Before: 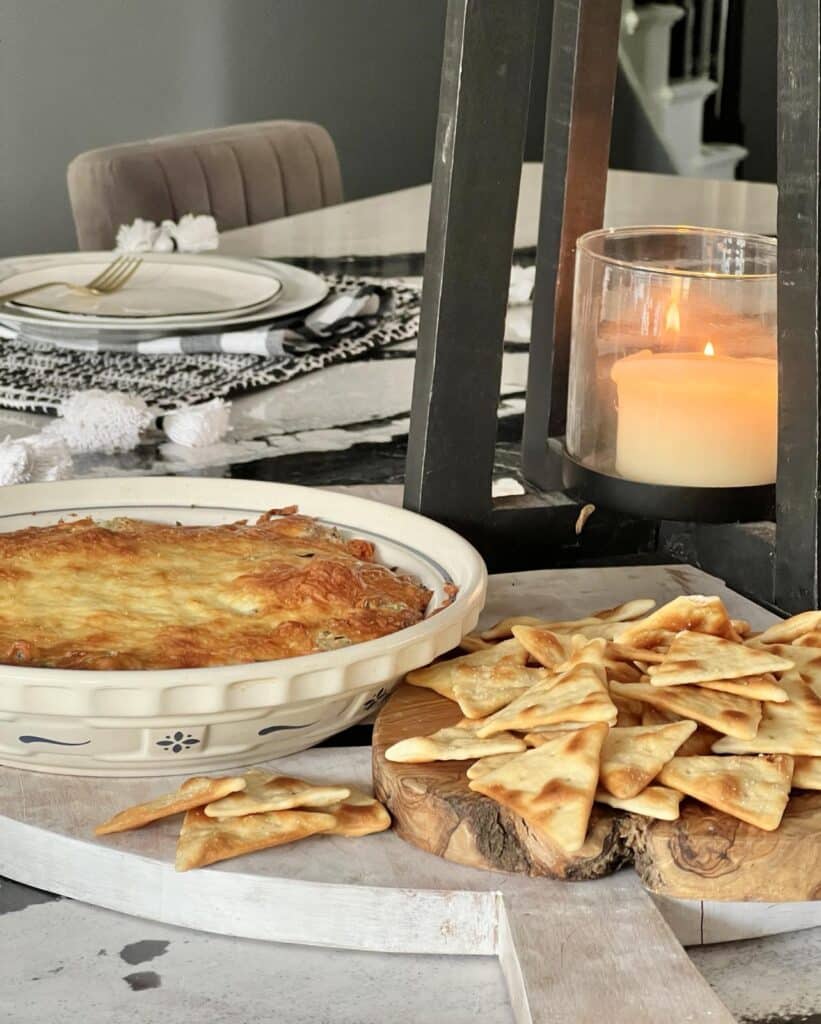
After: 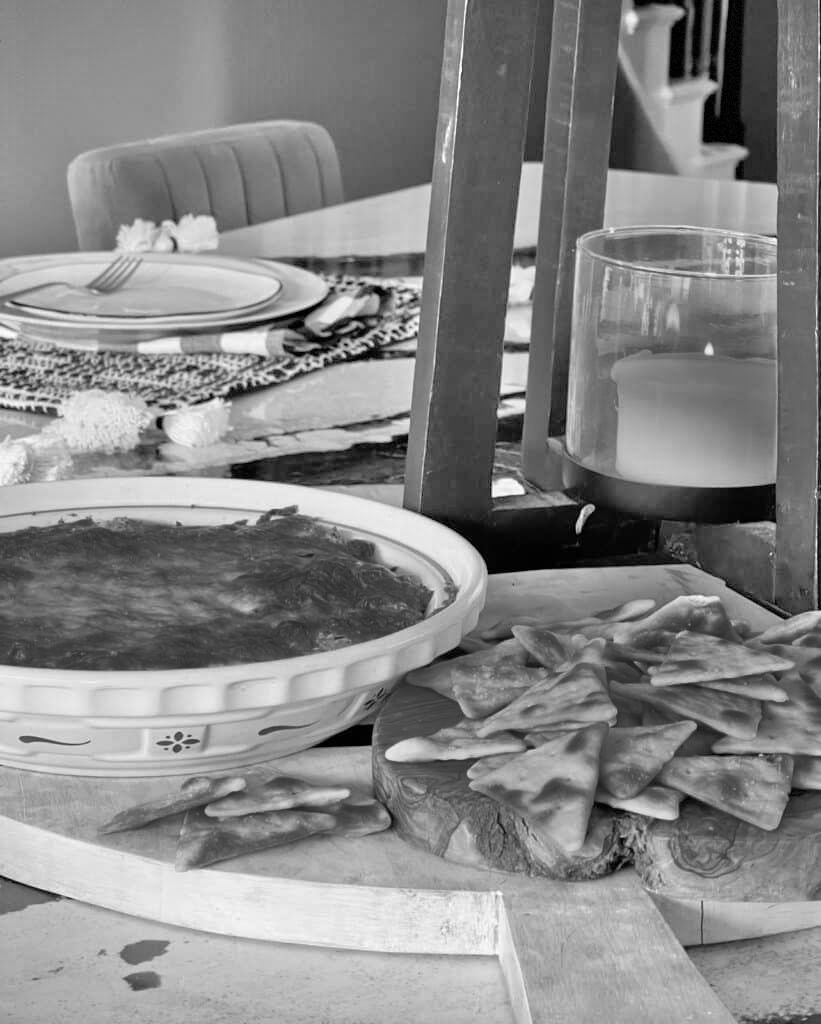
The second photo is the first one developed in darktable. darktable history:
vignetting: fall-off start 100%, fall-off radius 71%, brightness -0.434, saturation -0.2, width/height ratio 1.178, dithering 8-bit output, unbound false
color balance rgb: perceptual saturation grading › global saturation 20%, global vibrance 20%
tone equalizer: -7 EV 0.15 EV, -6 EV 0.6 EV, -5 EV 1.15 EV, -4 EV 1.33 EV, -3 EV 1.15 EV, -2 EV 0.6 EV, -1 EV 0.15 EV, mask exposure compensation -0.5 EV
monochrome: a -11.7, b 1.62, size 0.5, highlights 0.38
